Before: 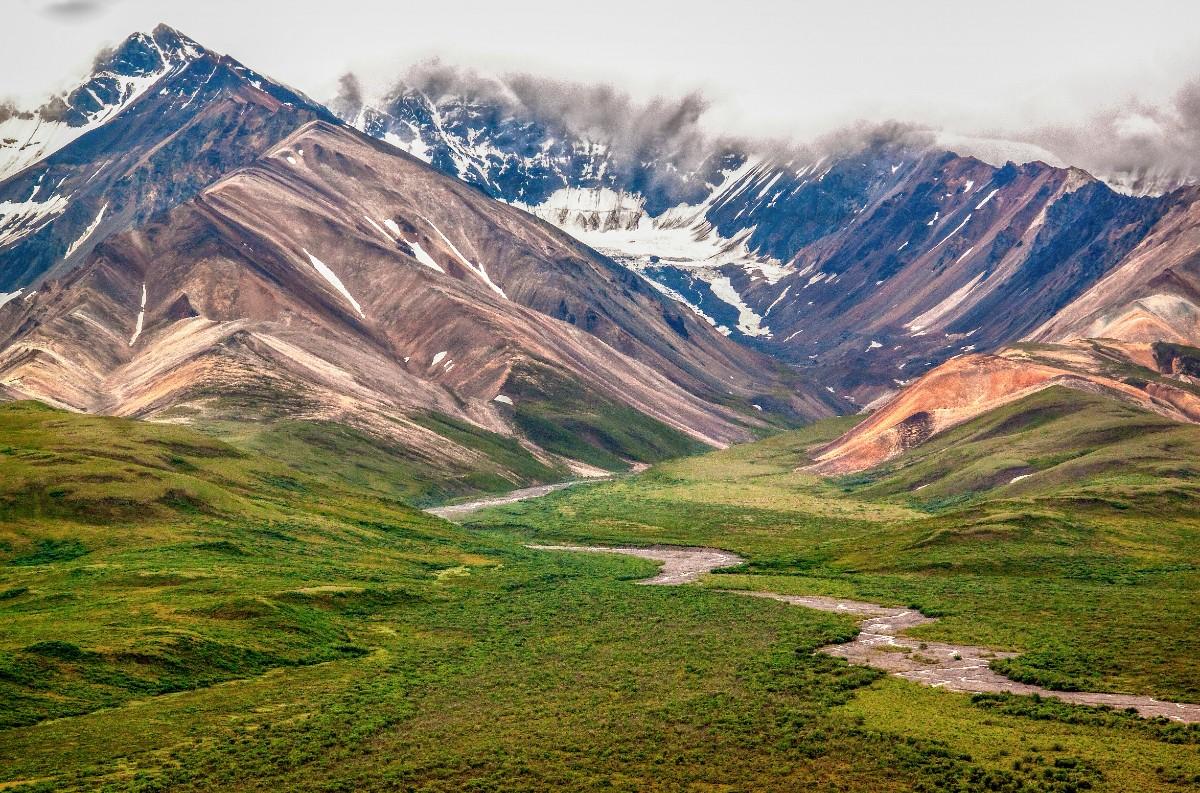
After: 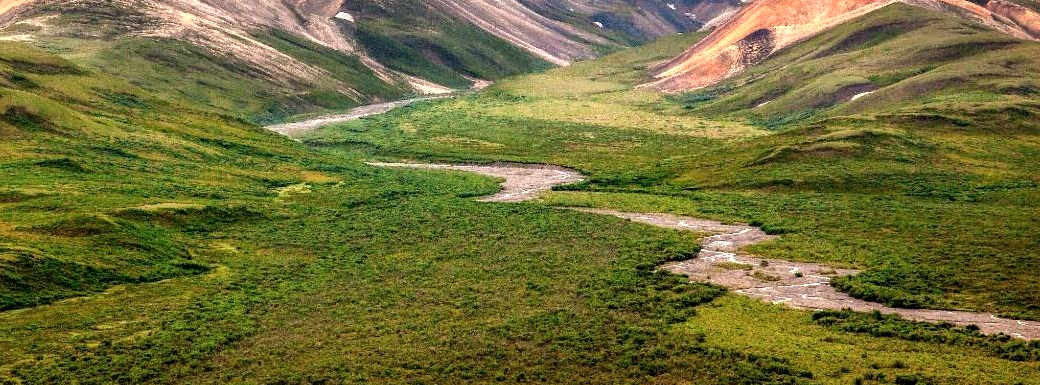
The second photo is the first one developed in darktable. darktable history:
exposure: exposure -0.297 EV, compensate highlight preservation false
crop and rotate: left 13.275%, top 48.407%, bottom 2.954%
tone equalizer: -8 EV -0.713 EV, -7 EV -0.68 EV, -6 EV -0.615 EV, -5 EV -0.375 EV, -3 EV 0.377 EV, -2 EV 0.6 EV, -1 EV 0.688 EV, +0 EV 0.731 EV, mask exposure compensation -0.507 EV
